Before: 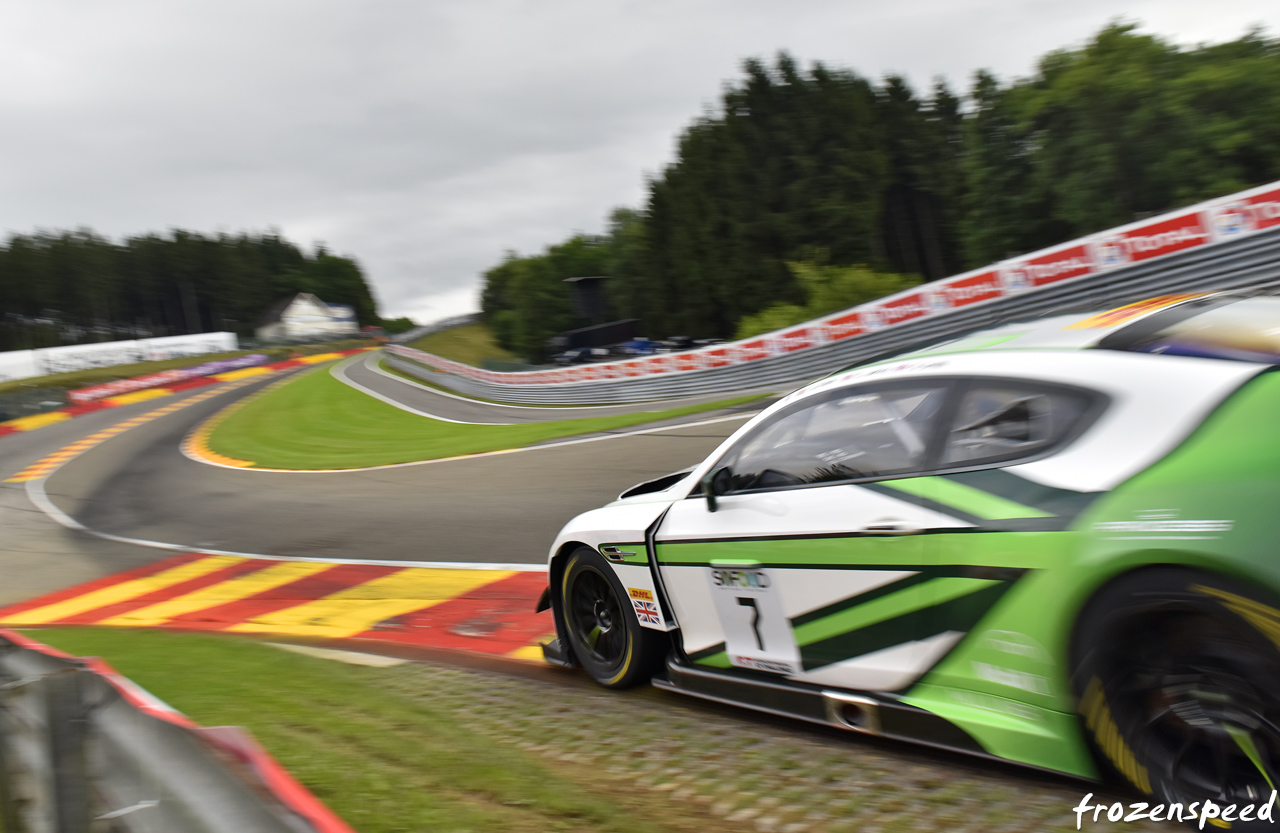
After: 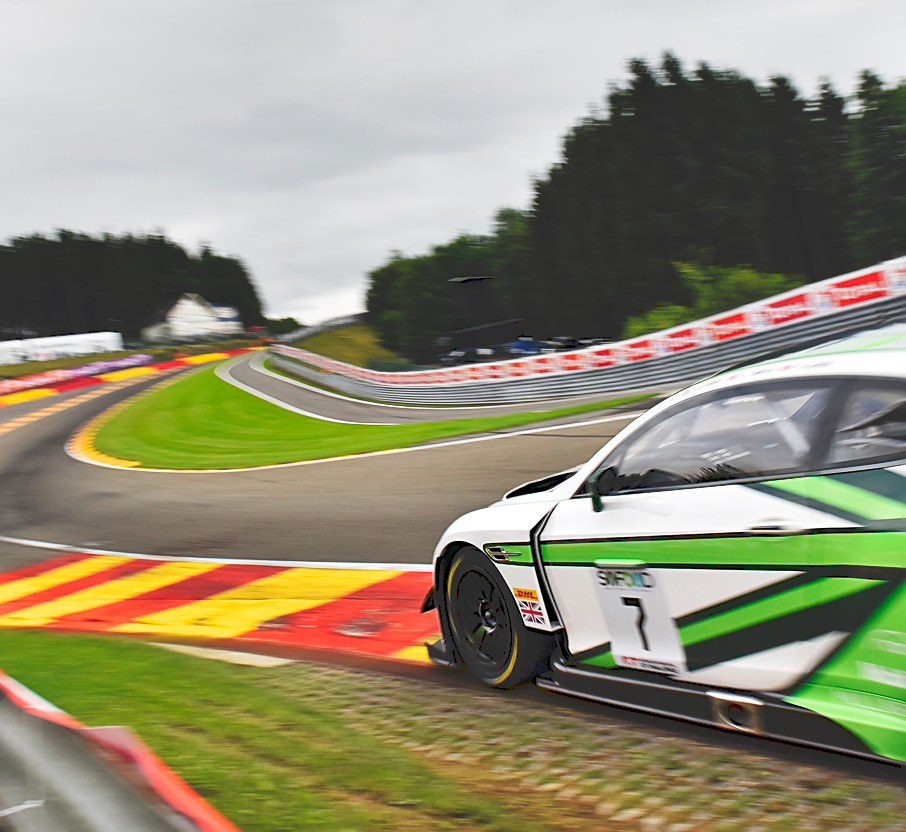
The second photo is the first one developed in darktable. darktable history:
crop and rotate: left 9.061%, right 20.142%
sharpen: on, module defaults
shadows and highlights: radius 133.83, soften with gaussian
tone curve: curves: ch0 [(0, 0) (0.003, 0.169) (0.011, 0.173) (0.025, 0.177) (0.044, 0.184) (0.069, 0.191) (0.1, 0.199) (0.136, 0.206) (0.177, 0.221) (0.224, 0.248) (0.277, 0.284) (0.335, 0.344) (0.399, 0.413) (0.468, 0.497) (0.543, 0.594) (0.623, 0.691) (0.709, 0.779) (0.801, 0.868) (0.898, 0.931) (1, 1)], preserve colors none
